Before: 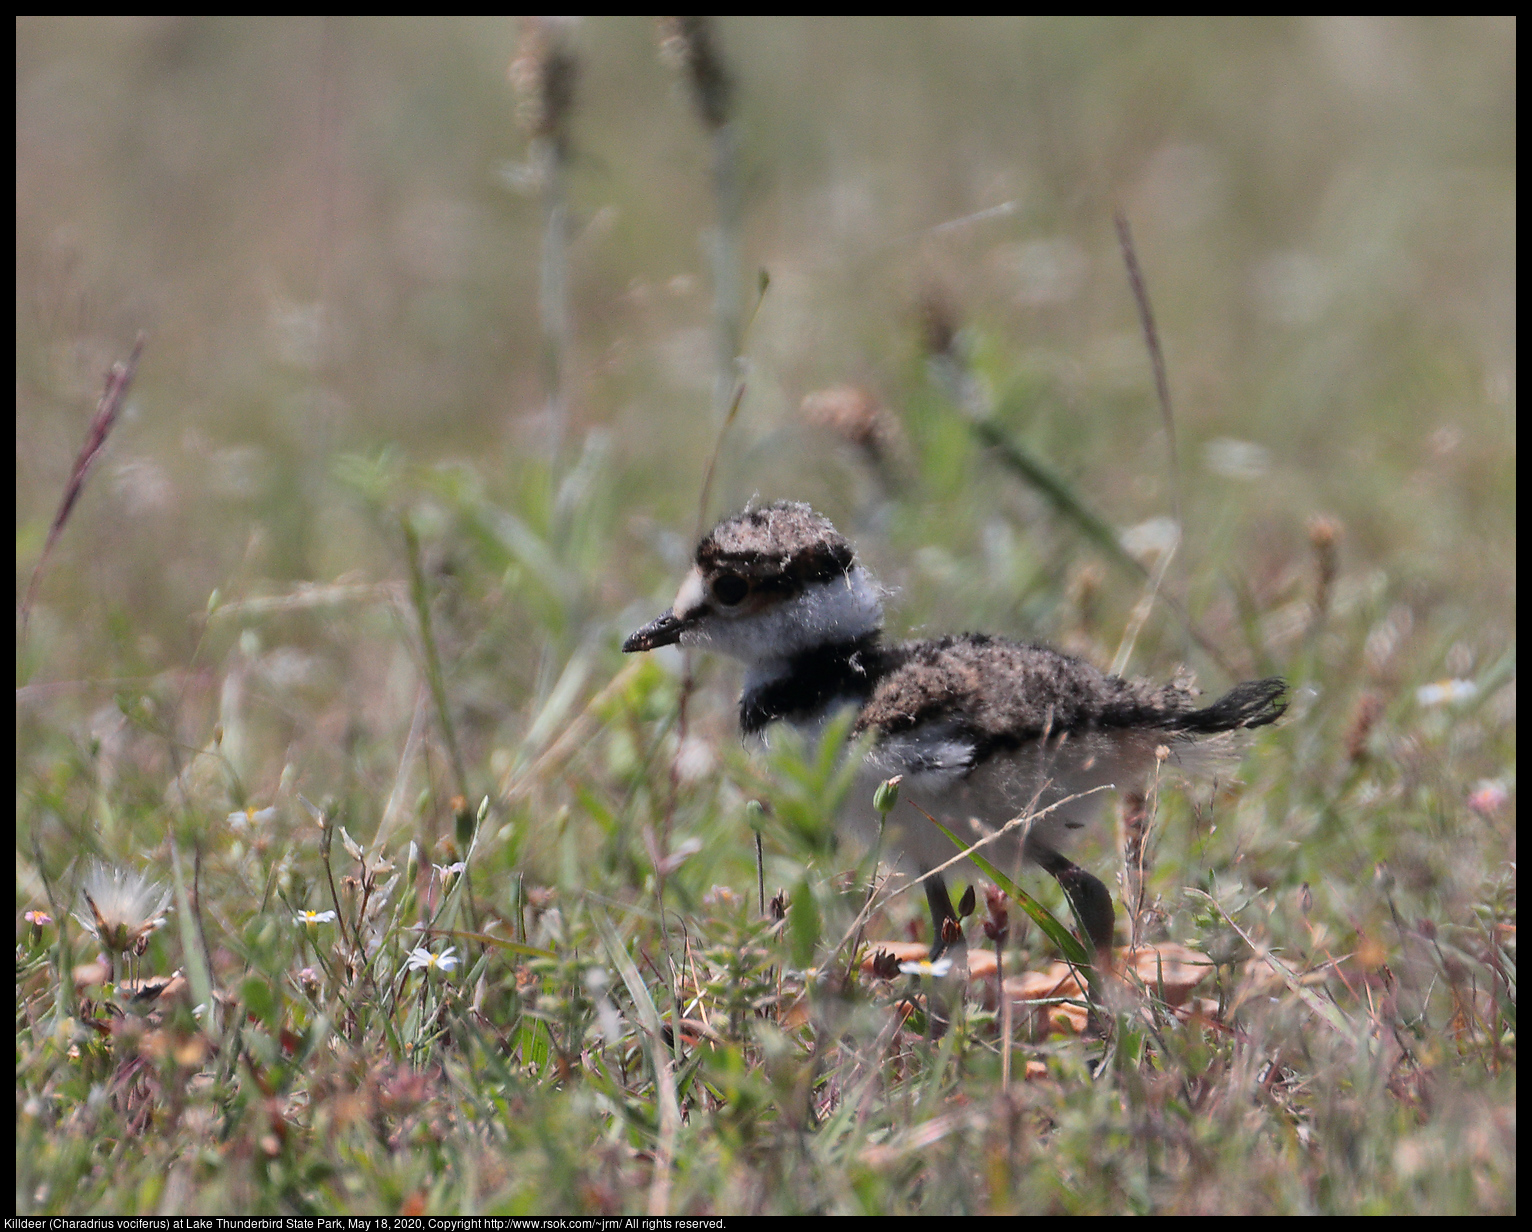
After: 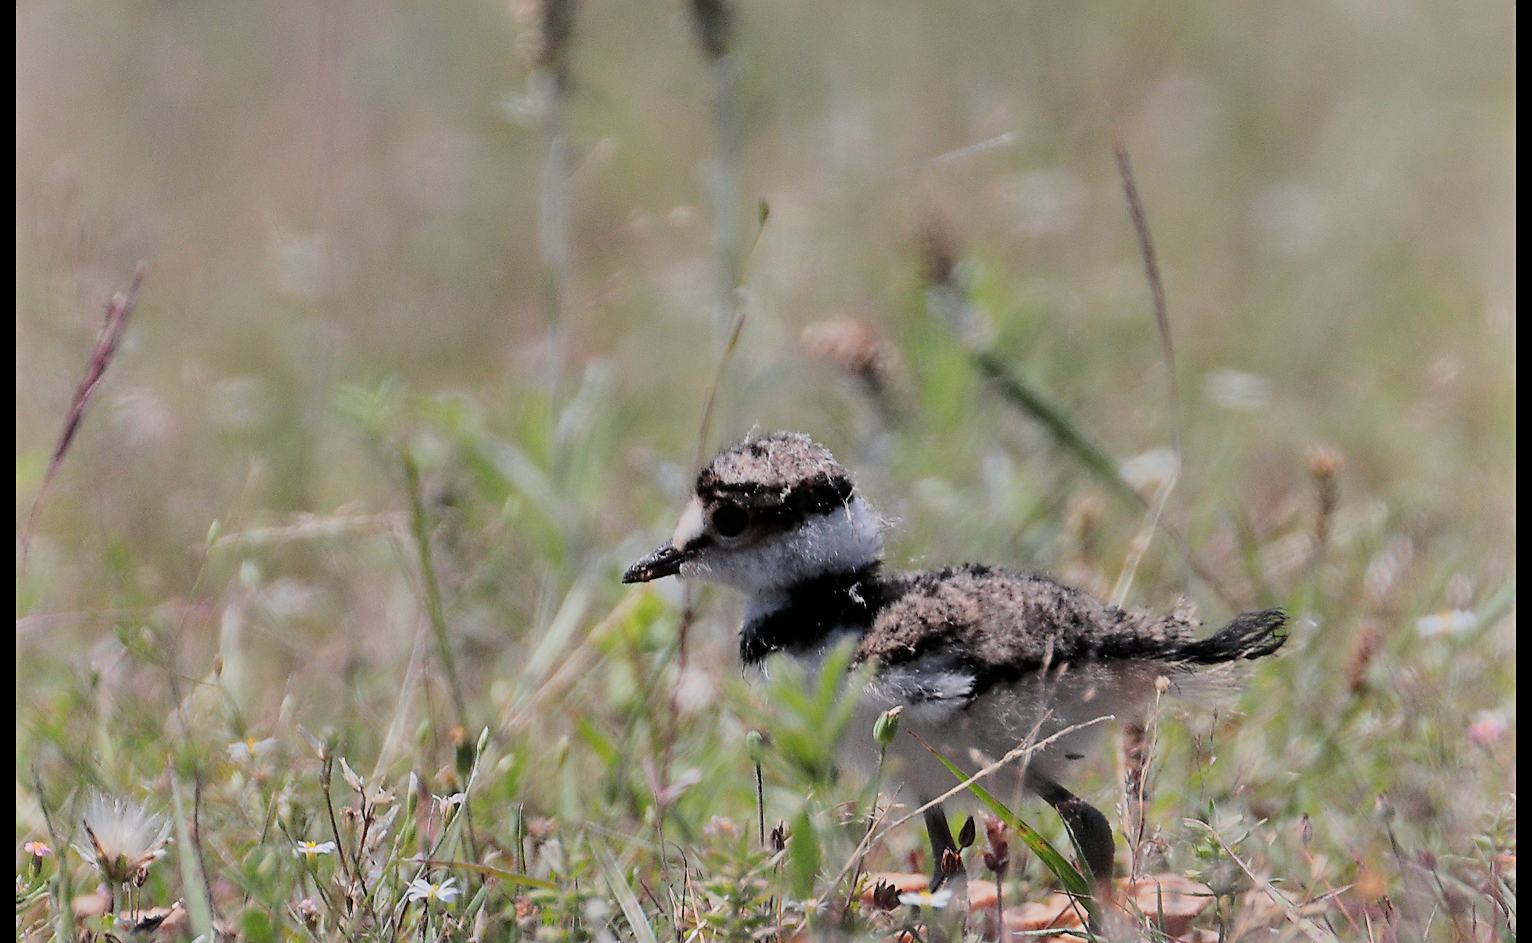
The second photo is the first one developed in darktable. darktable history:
sharpen: radius 2.129, amount 0.386, threshold 0.148
crop: top 5.652%, bottom 17.774%
filmic rgb: black relative exposure -7.65 EV, white relative exposure 4.56 EV, hardness 3.61
exposure: exposure 0.373 EV, compensate highlight preservation false
shadows and highlights: highlights color adjustment 38.87%, low approximation 0.01, soften with gaussian
